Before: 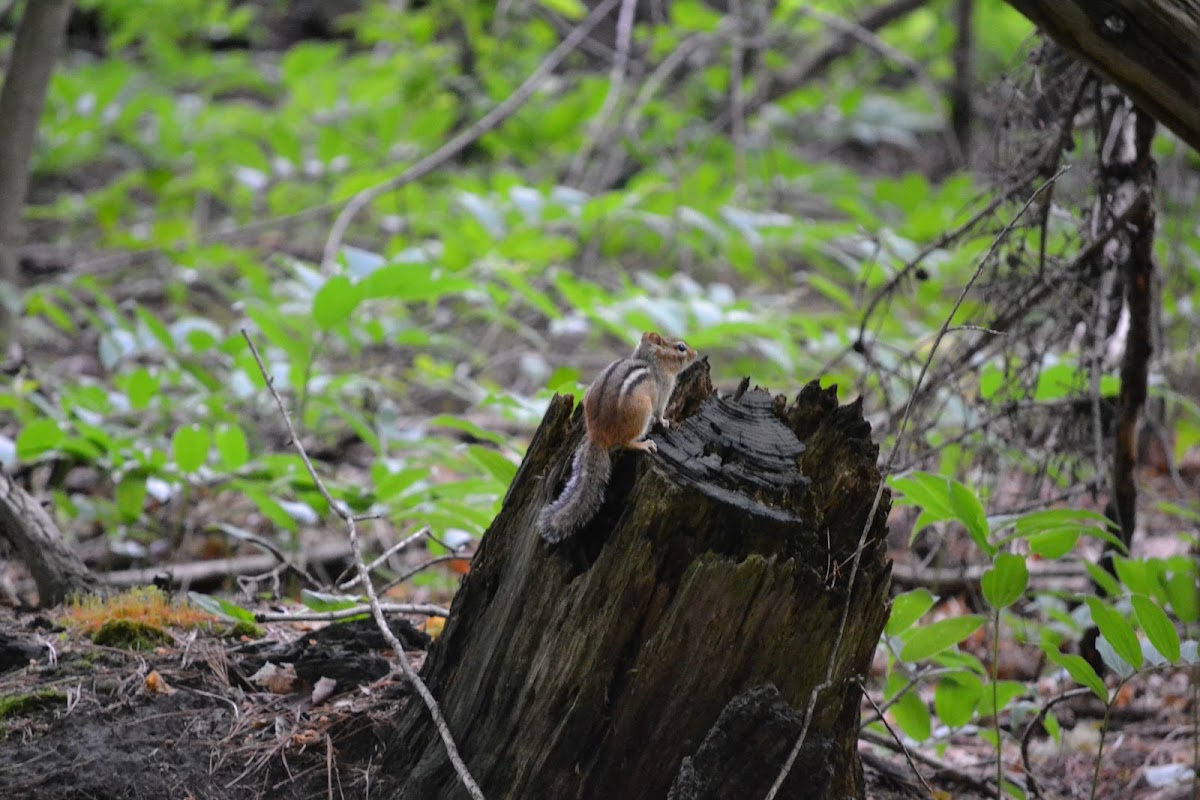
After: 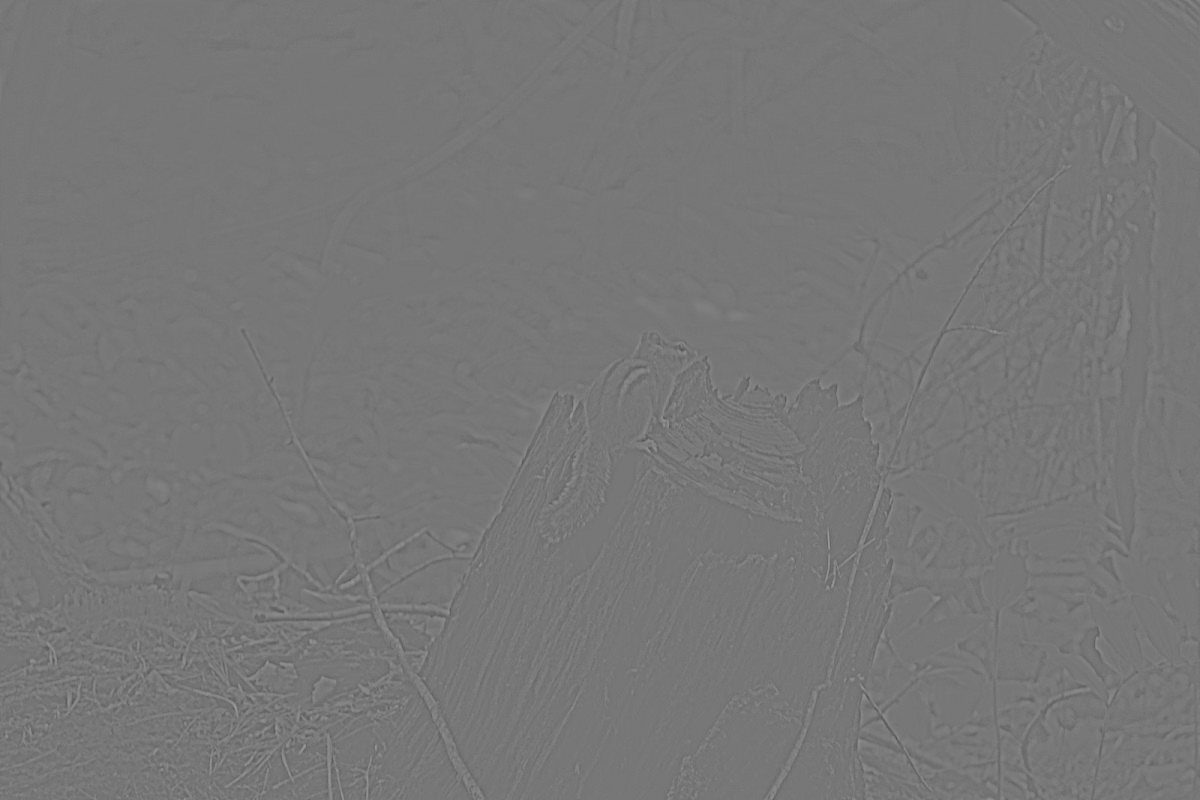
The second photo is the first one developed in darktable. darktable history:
highpass: sharpness 5.84%, contrast boost 8.44%
exposure: black level correction 0, exposure 0.6 EV, compensate exposure bias true, compensate highlight preservation false
